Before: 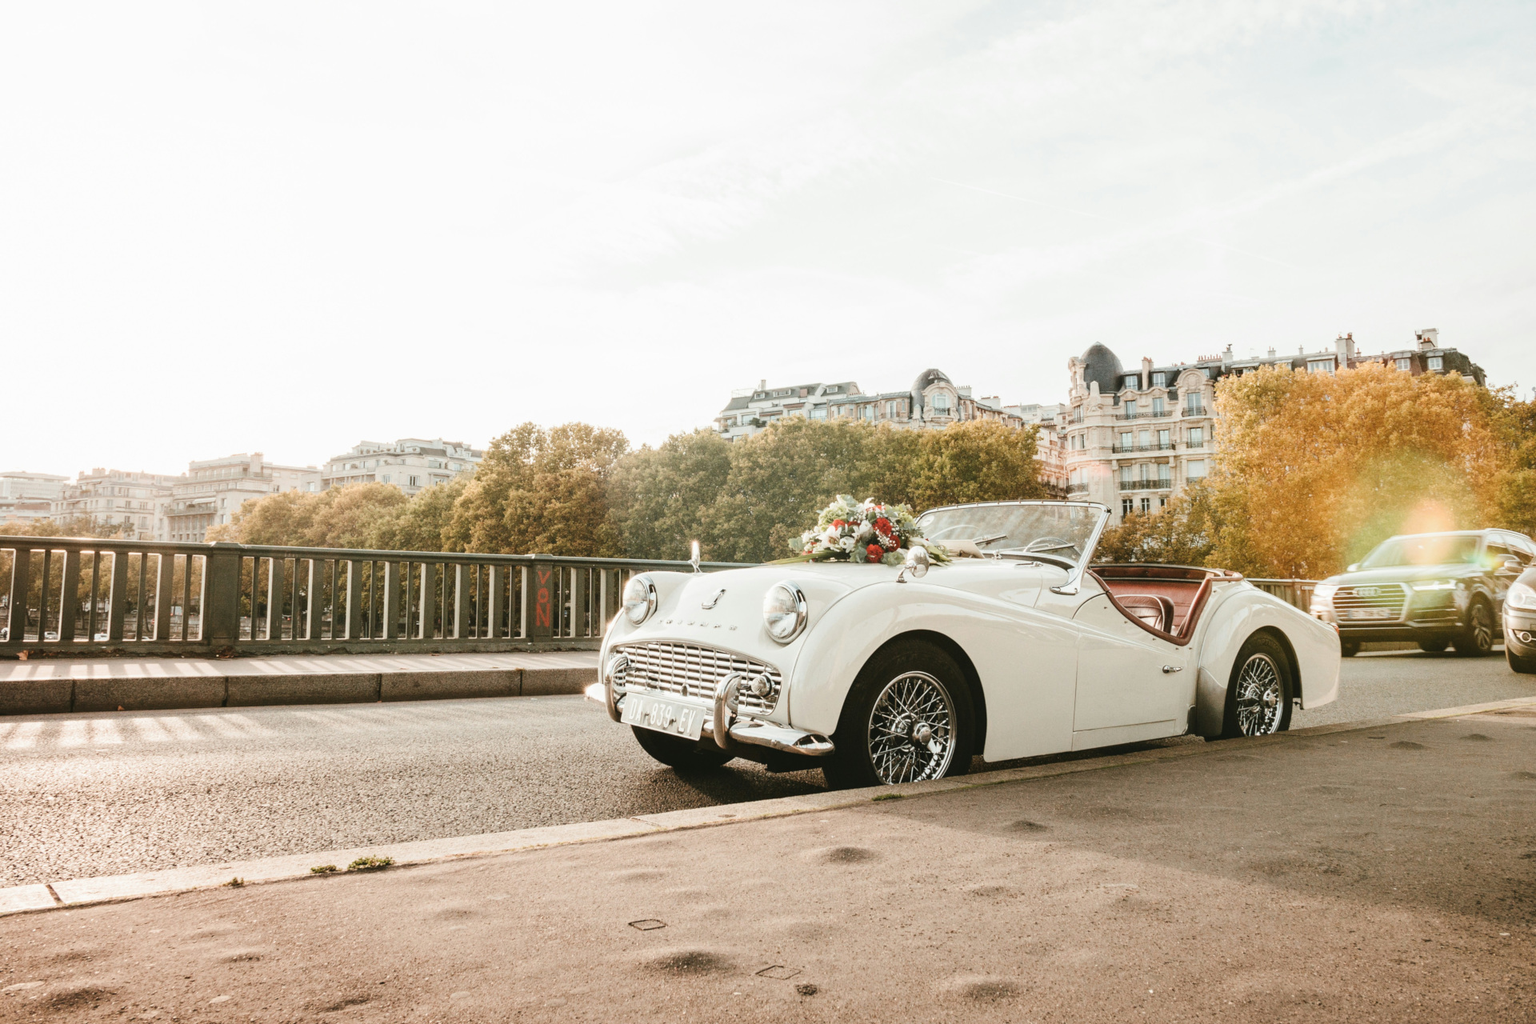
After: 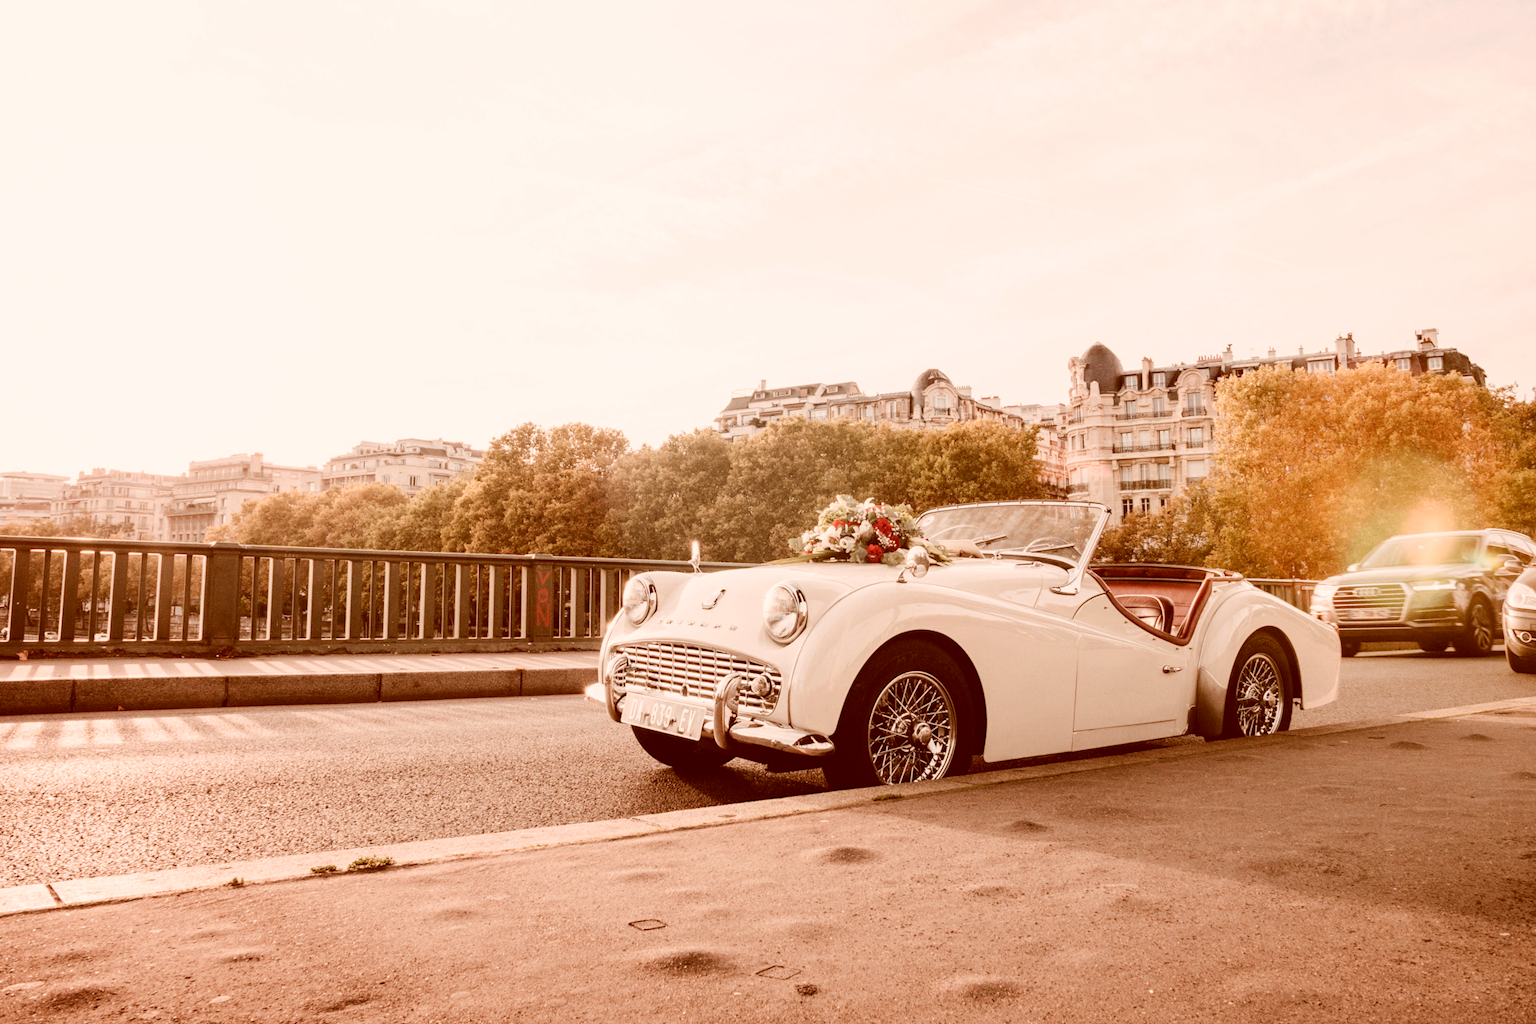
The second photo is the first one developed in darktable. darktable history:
color correction: highlights a* 9.49, highlights b* 8.55, shadows a* 39.25, shadows b* 39.93, saturation 0.795
